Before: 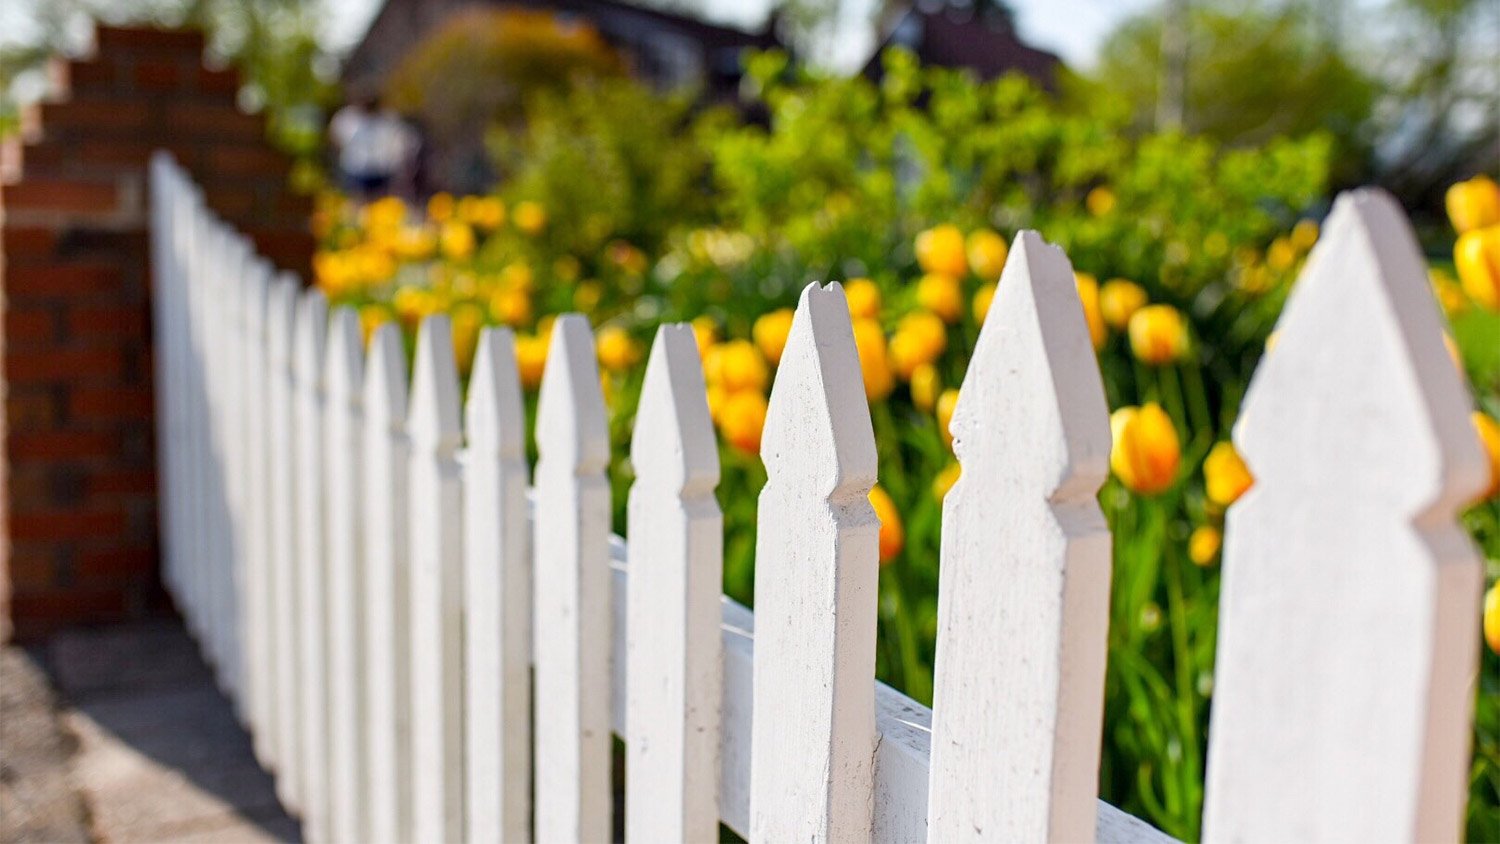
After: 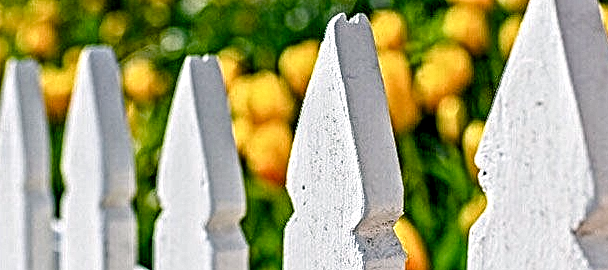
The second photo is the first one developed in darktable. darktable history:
crop: left 31.607%, top 31.809%, right 27.688%, bottom 36.103%
color balance rgb: power › luminance -8.01%, power › chroma 1.097%, power › hue 217.22°, perceptual saturation grading › global saturation 20%, perceptual saturation grading › highlights -25.852%, perceptual saturation grading › shadows 49.558%
contrast equalizer: octaves 7, y [[0.406, 0.494, 0.589, 0.753, 0.877, 0.999], [0.5 ×6], [0.5 ×6], [0 ×6], [0 ×6]]
